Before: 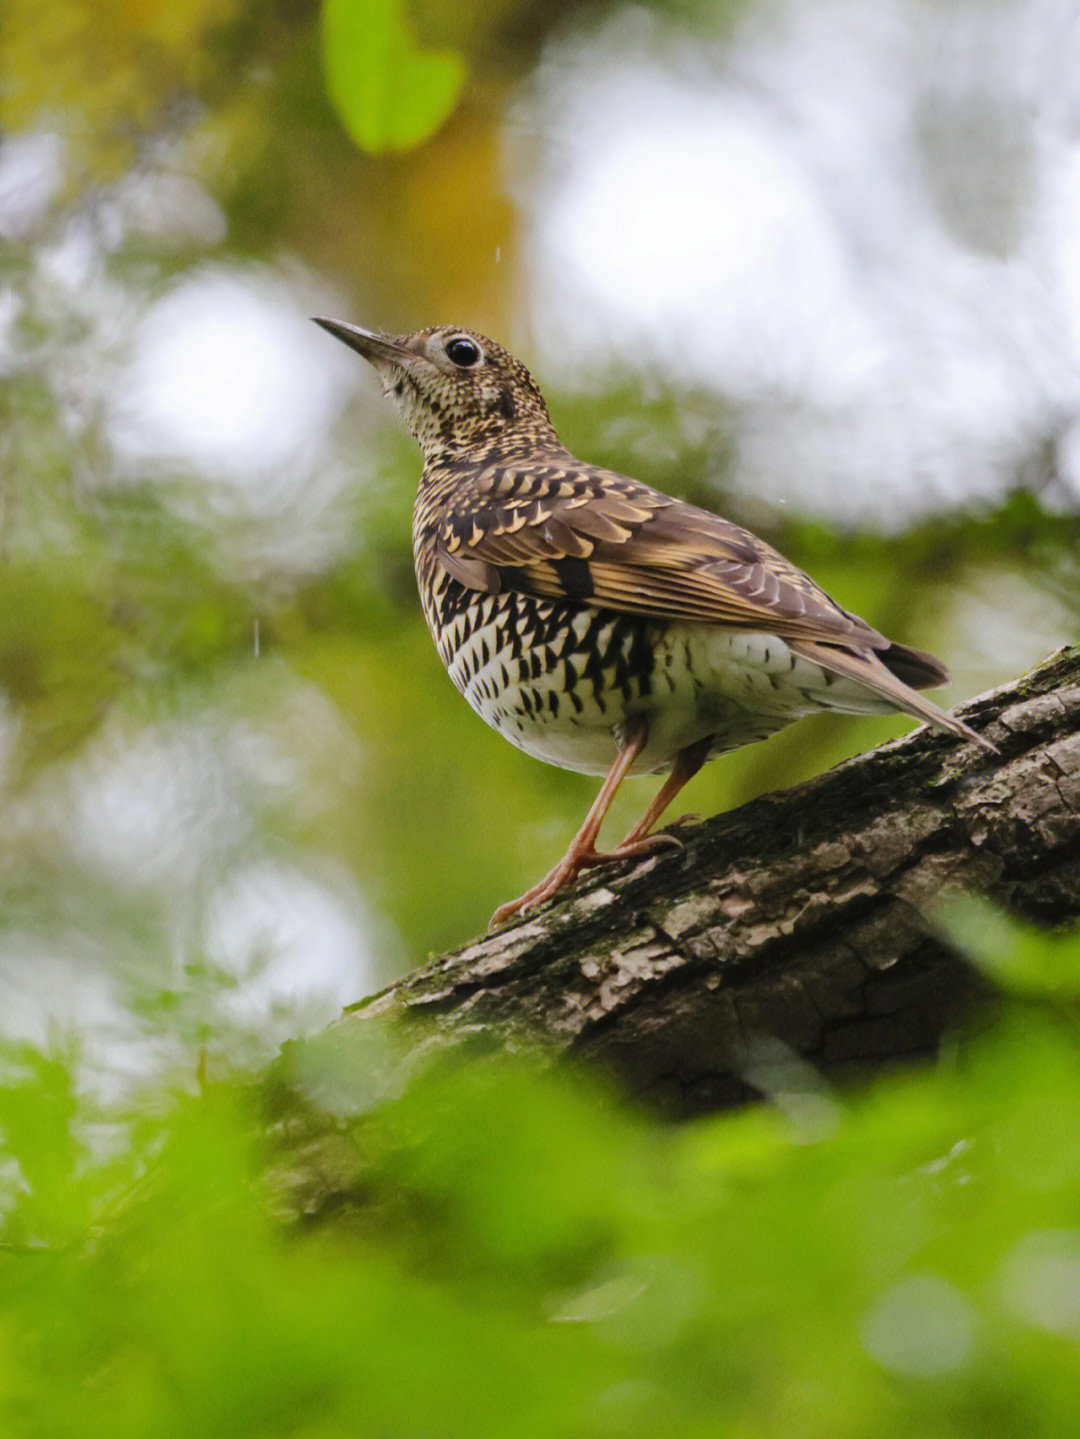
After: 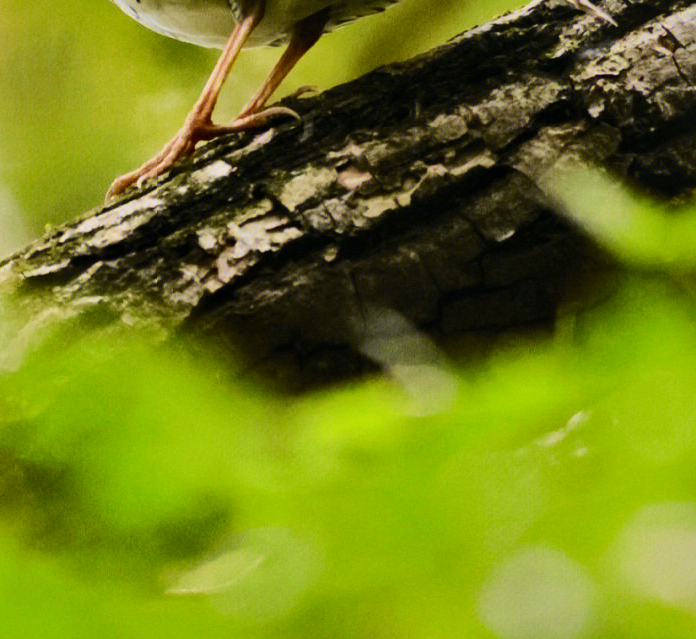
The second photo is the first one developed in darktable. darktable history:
local contrast: mode bilateral grid, contrast 25, coarseness 60, detail 152%, midtone range 0.2
crop and rotate: left 35.542%, top 50.659%, bottom 4.919%
tone curve: curves: ch0 [(0, 0.03) (0.113, 0.087) (0.207, 0.184) (0.515, 0.612) (0.712, 0.793) (1, 0.946)]; ch1 [(0, 0) (0.172, 0.123) (0.317, 0.279) (0.407, 0.401) (0.476, 0.482) (0.505, 0.499) (0.534, 0.534) (0.632, 0.645) (0.726, 0.745) (1, 1)]; ch2 [(0, 0) (0.411, 0.424) (0.505, 0.505) (0.521, 0.524) (0.541, 0.569) (0.65, 0.699) (1, 1)], color space Lab, independent channels, preserve colors none
